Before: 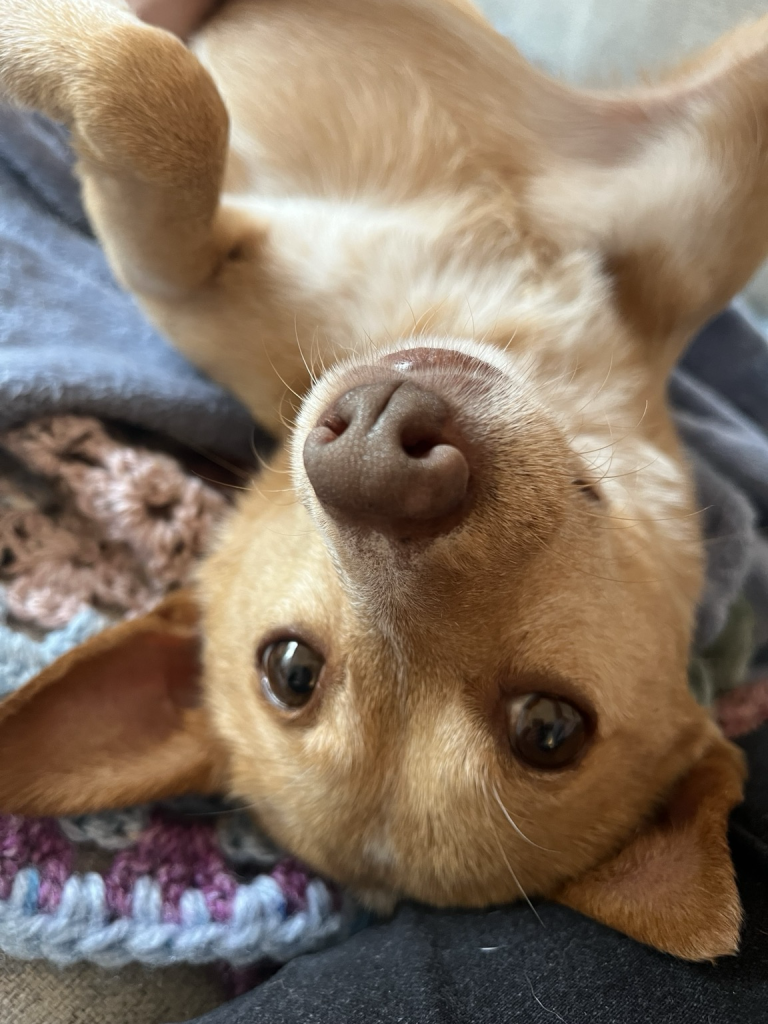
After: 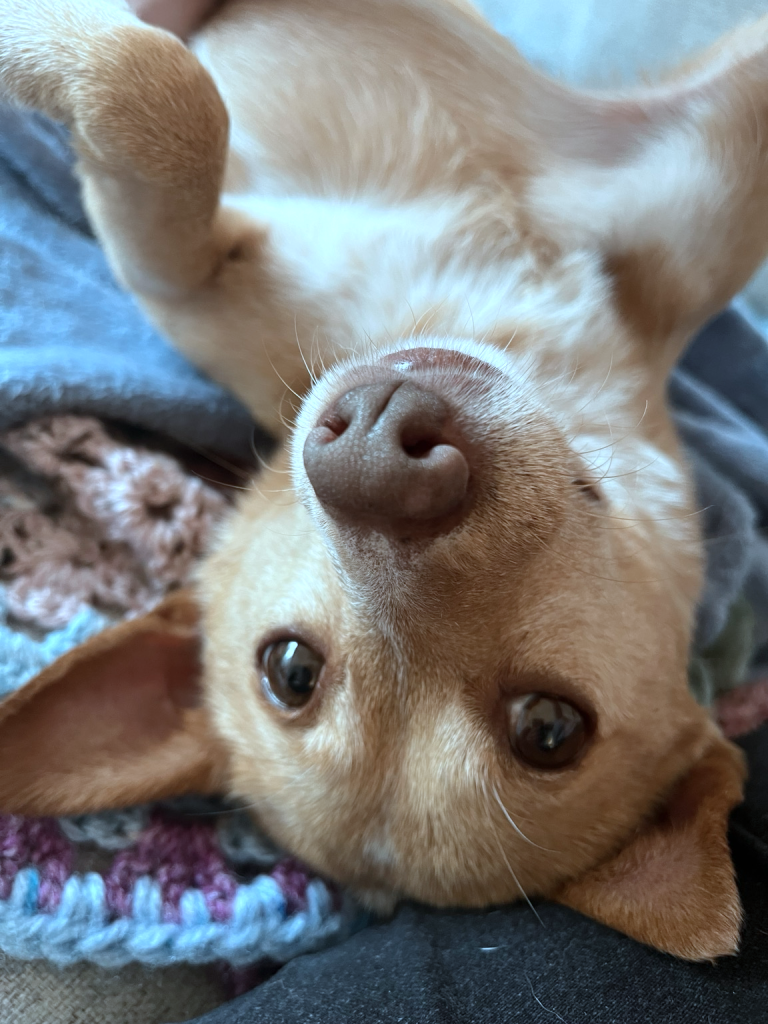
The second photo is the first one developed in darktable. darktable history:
white balance: emerald 1
exposure: exposure 0.078 EV, compensate highlight preservation false
color correction: highlights a* -9.35, highlights b* -23.15
